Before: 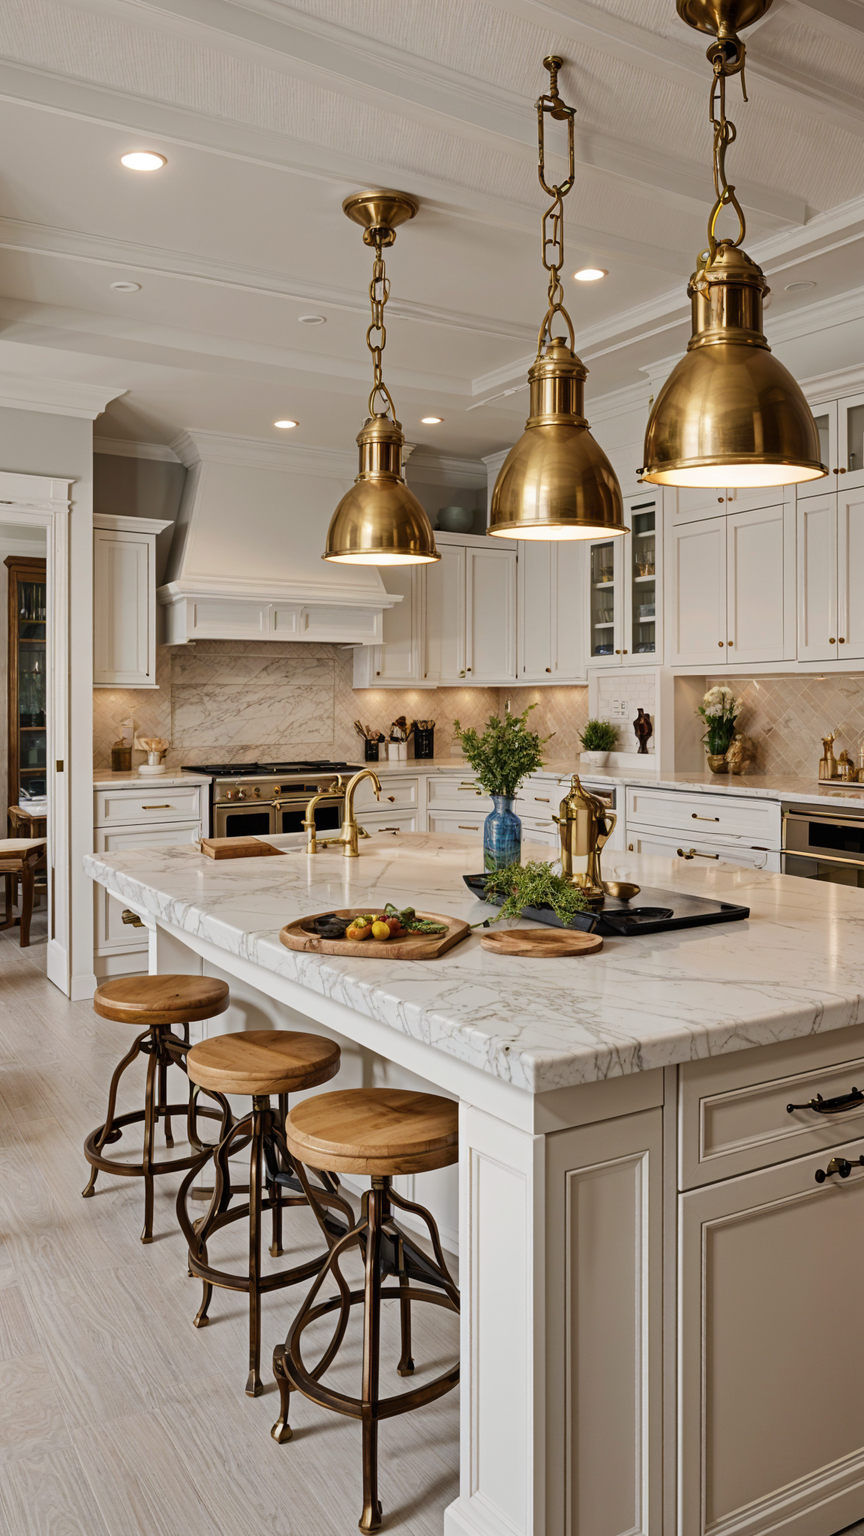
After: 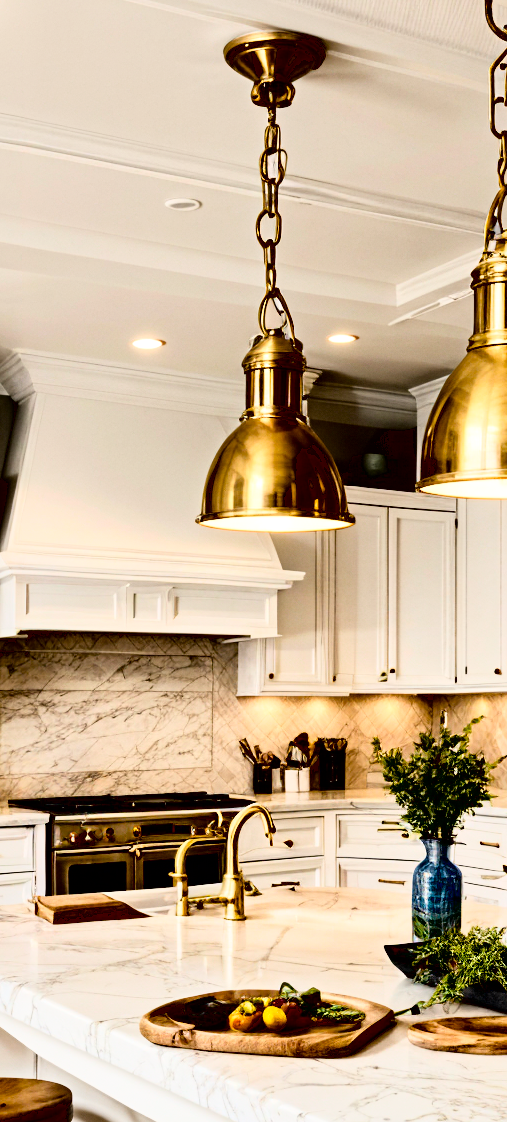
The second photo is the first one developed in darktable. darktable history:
exposure: black level correction 0.046, exposure -0.228 EV, compensate highlight preservation false
local contrast: mode bilateral grid, contrast 20, coarseness 50, detail 132%, midtone range 0.2
rgb curve: curves: ch0 [(0, 0) (0.21, 0.15) (0.24, 0.21) (0.5, 0.75) (0.75, 0.96) (0.89, 0.99) (1, 1)]; ch1 [(0, 0.02) (0.21, 0.13) (0.25, 0.2) (0.5, 0.67) (0.75, 0.9) (0.89, 0.97) (1, 1)]; ch2 [(0, 0.02) (0.21, 0.13) (0.25, 0.2) (0.5, 0.67) (0.75, 0.9) (0.89, 0.97) (1, 1)], compensate middle gray true
crop: left 20.248%, top 10.86%, right 35.675%, bottom 34.321%
